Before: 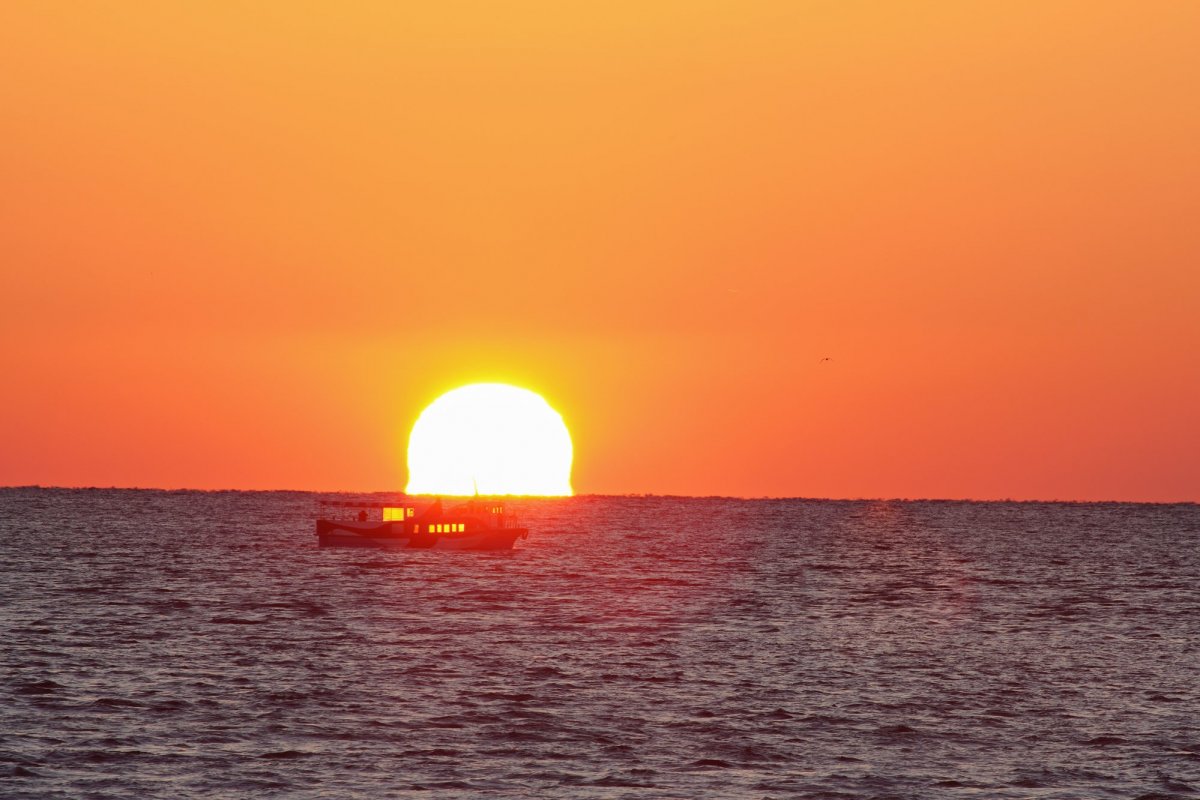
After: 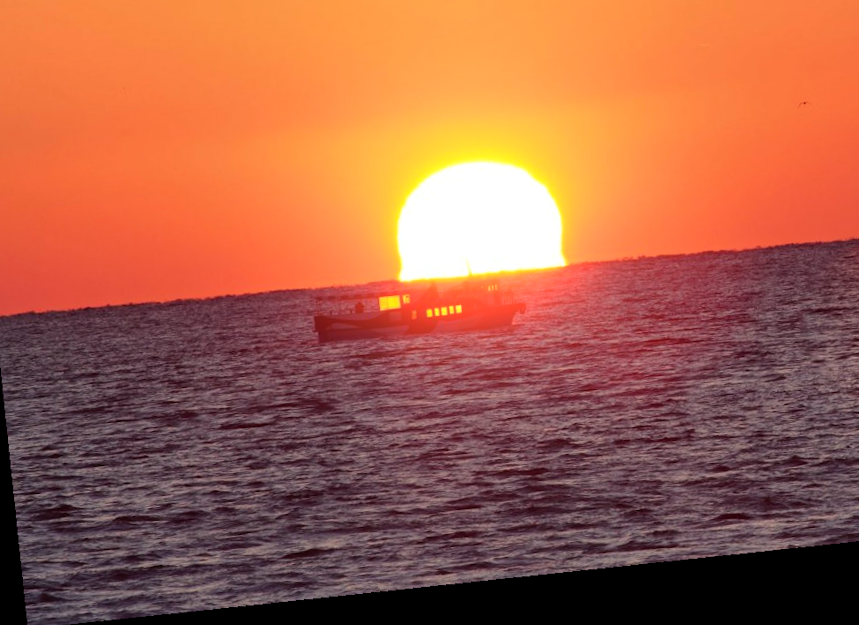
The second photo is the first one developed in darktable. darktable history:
crop and rotate: angle -0.82°, left 3.85%, top 31.828%, right 27.992%
bloom: on, module defaults
color balance: gamma [0.9, 0.988, 0.975, 1.025], gain [1.05, 1, 1, 1]
rotate and perspective: rotation -6.83°, automatic cropping off
